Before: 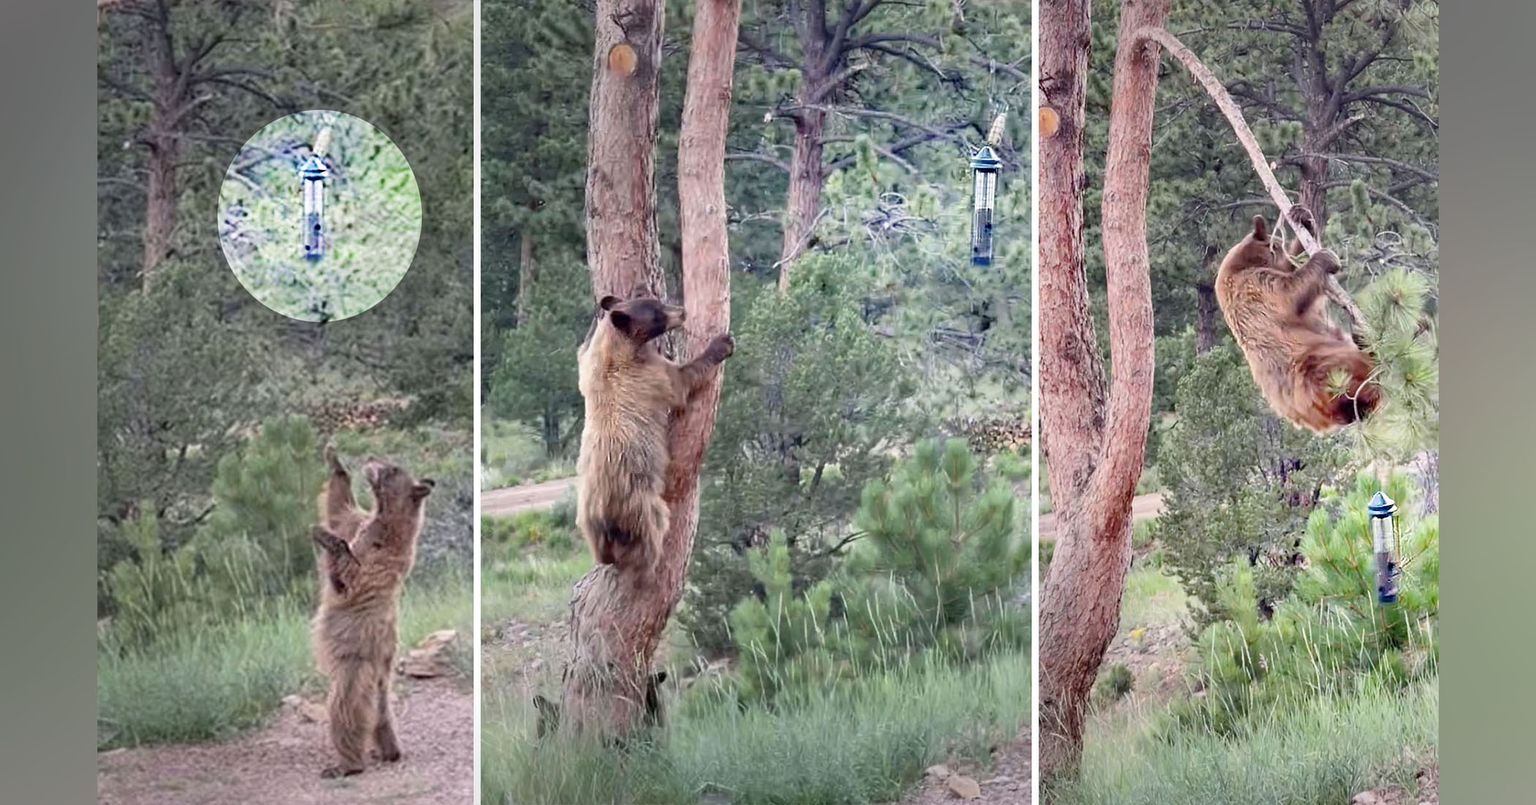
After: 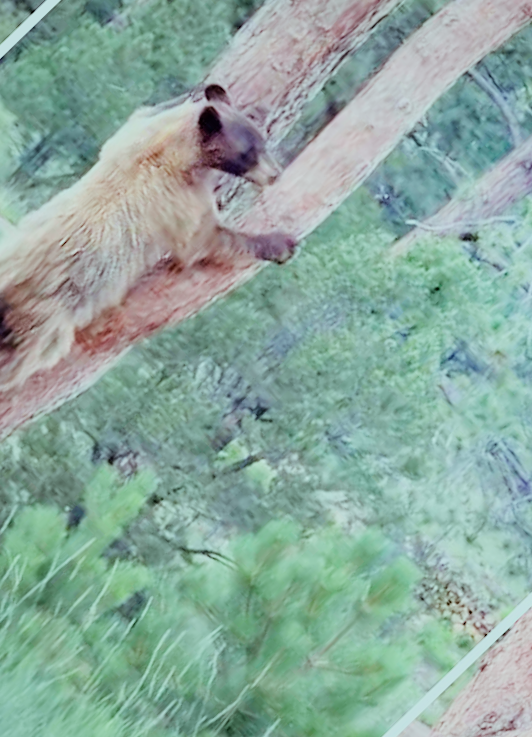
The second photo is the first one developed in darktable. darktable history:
exposure: black level correction 0, exposure 1.2 EV, compensate highlight preservation false
color balance rgb: shadows lift › chroma 2.054%, shadows lift › hue 216.52°, highlights gain › chroma 4.007%, highlights gain › hue 203.22°, linear chroma grading › global chroma 9.9%, perceptual saturation grading › global saturation 0.001%, contrast -9.746%
crop and rotate: angle -45.99°, top 16.452%, right 0.926%, bottom 11.674%
filmic rgb: black relative exposure -6.07 EV, white relative exposure 6.97 EV, hardness 2.25
